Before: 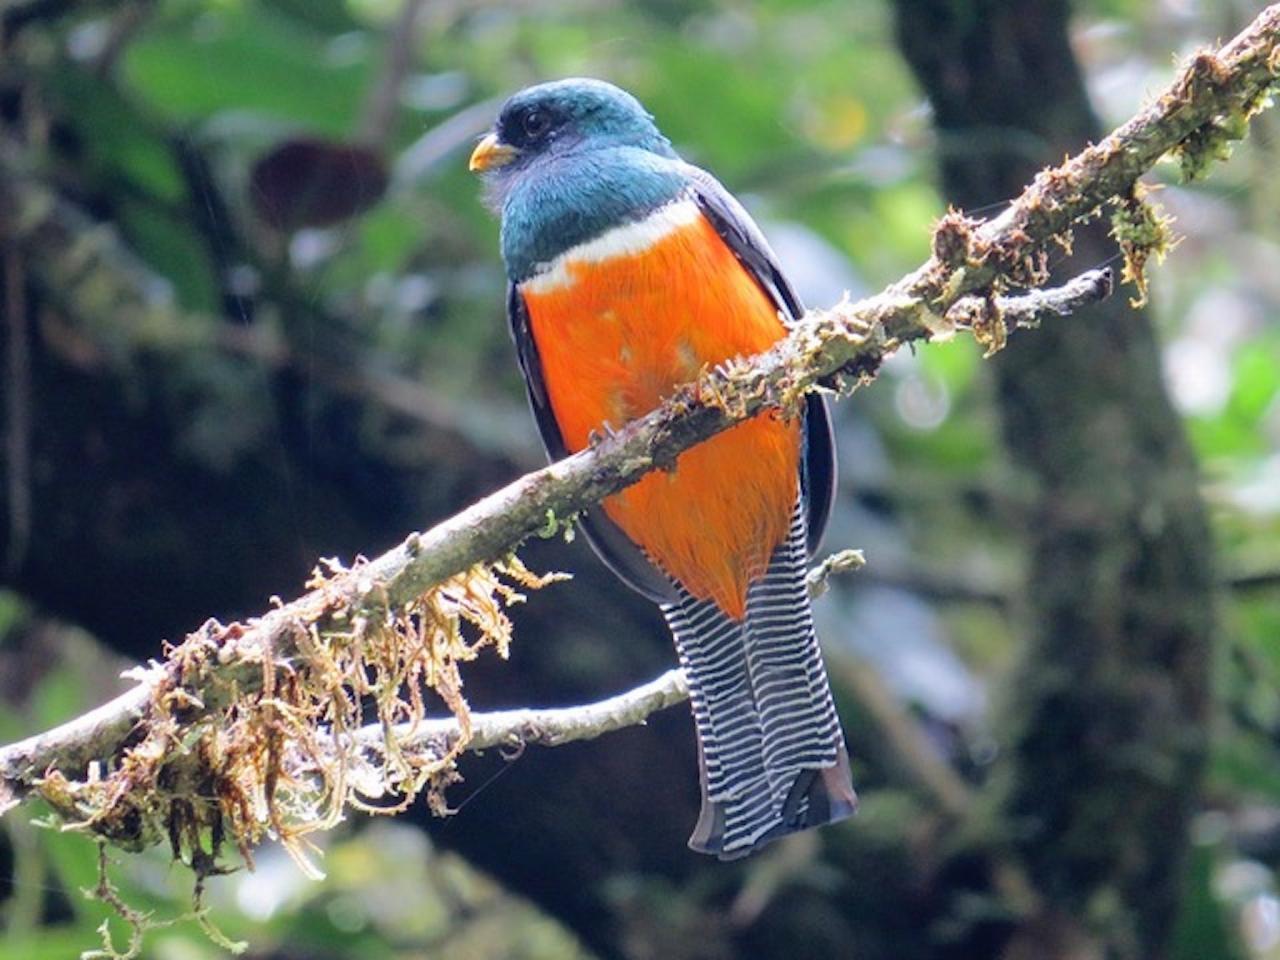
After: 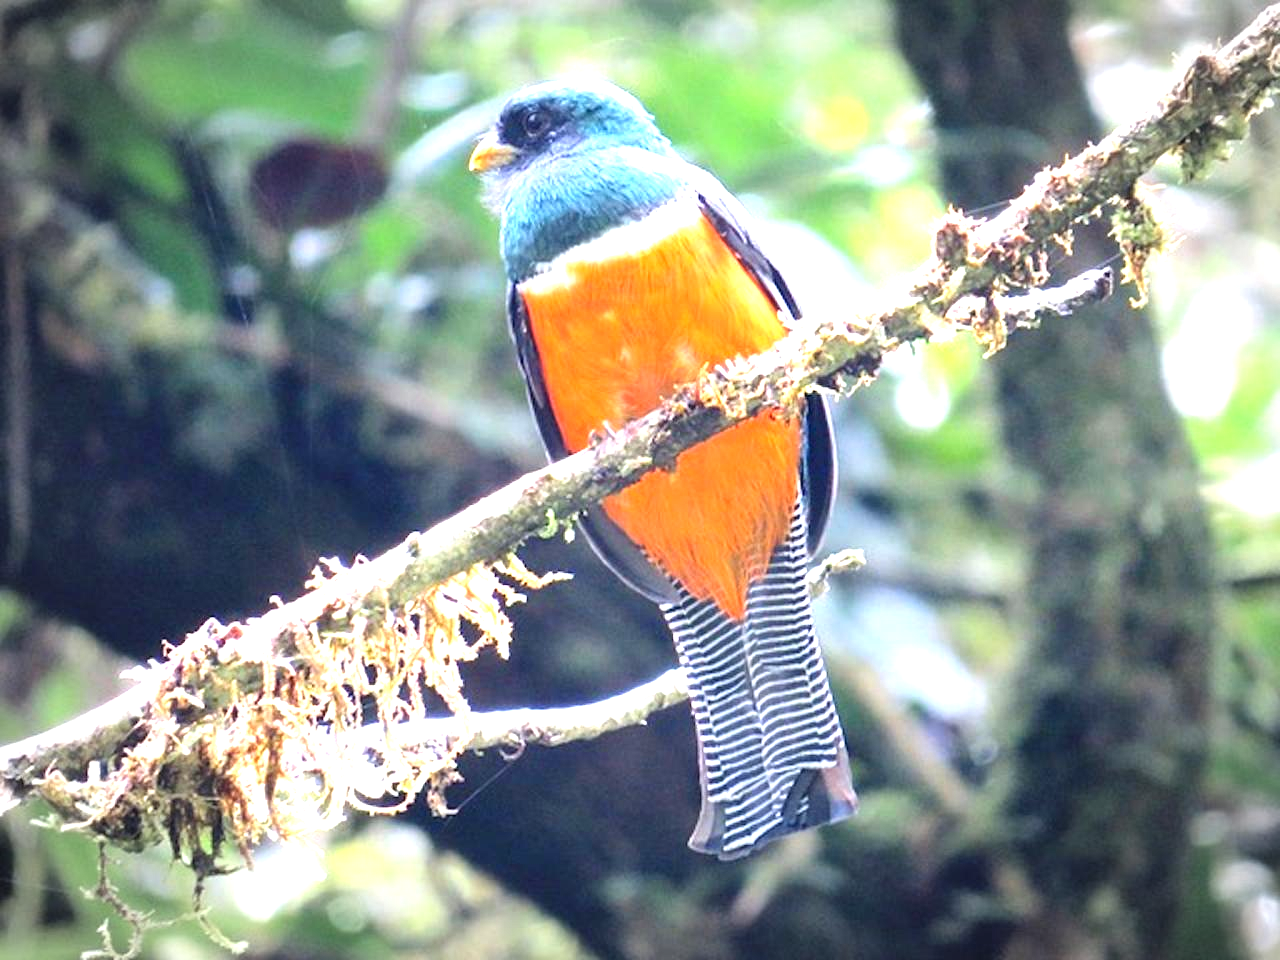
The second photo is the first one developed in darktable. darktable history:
vignetting: automatic ratio true
exposure: black level correction 0, exposure 1.5 EV, compensate exposure bias true, compensate highlight preservation false
white balance: emerald 1
